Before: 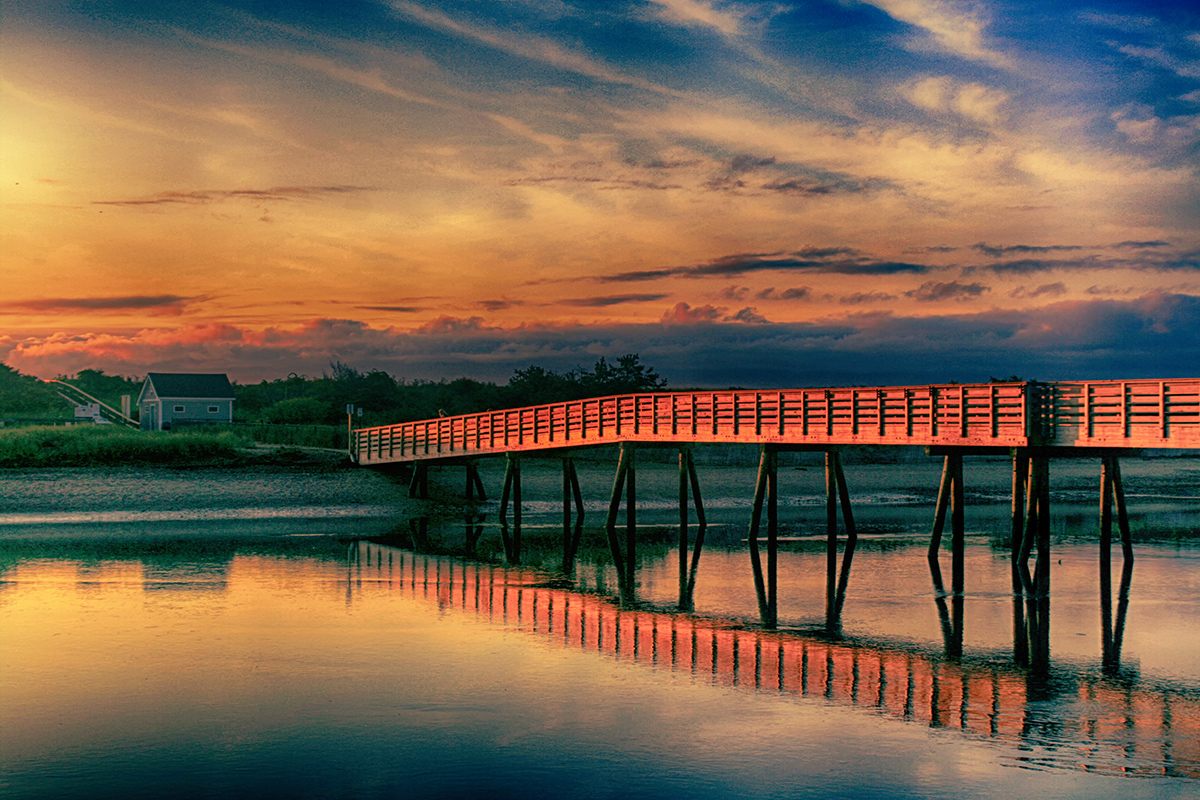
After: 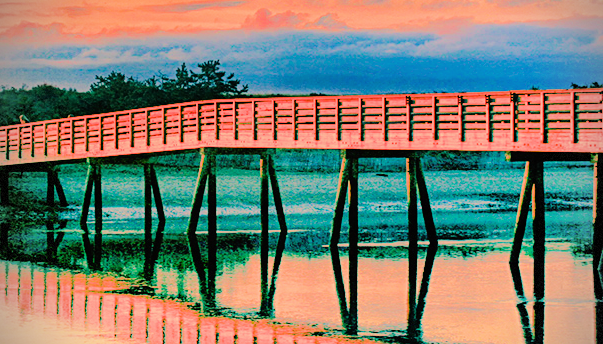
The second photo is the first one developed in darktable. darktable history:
tone equalizer: -7 EV 0.154 EV, -6 EV 0.634 EV, -5 EV 1.11 EV, -4 EV 1.3 EV, -3 EV 1.12 EV, -2 EV 0.6 EV, -1 EV 0.149 EV, edges refinement/feathering 500, mask exposure compensation -1.57 EV, preserve details no
crop: left 34.996%, top 36.862%, right 14.699%, bottom 20.107%
filmic rgb: black relative exposure -7.4 EV, white relative exposure 5.05 EV, hardness 3.21
color balance rgb: perceptual saturation grading › global saturation 19.927%, global vibrance 20%
vignetting: dithering 8-bit output, unbound false
local contrast: mode bilateral grid, contrast 99, coarseness 100, detail 92%, midtone range 0.2
exposure: black level correction 0, exposure 1.744 EV, compensate exposure bias true, compensate highlight preservation false
